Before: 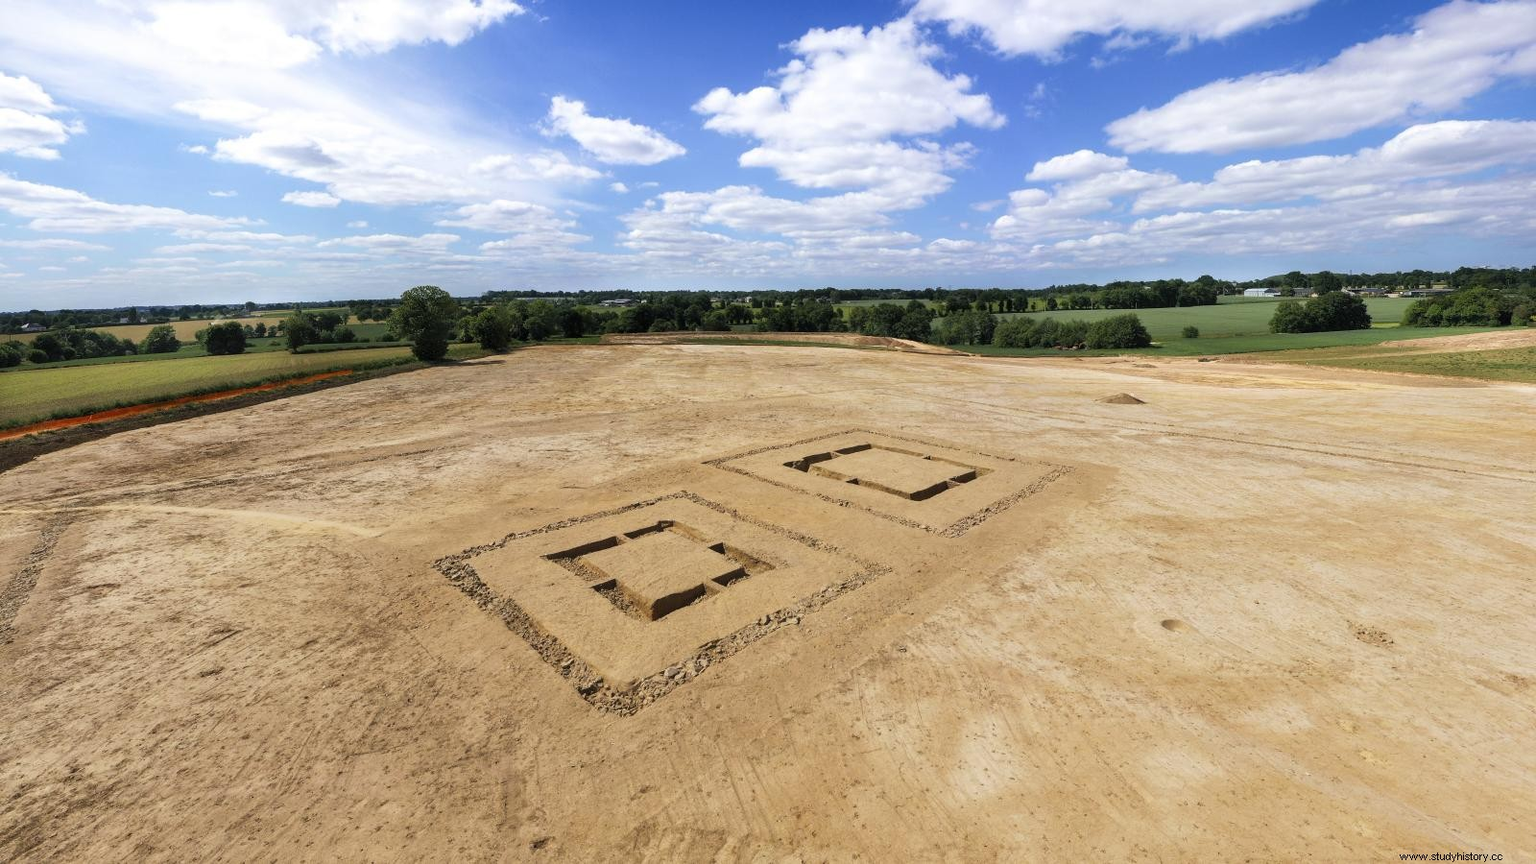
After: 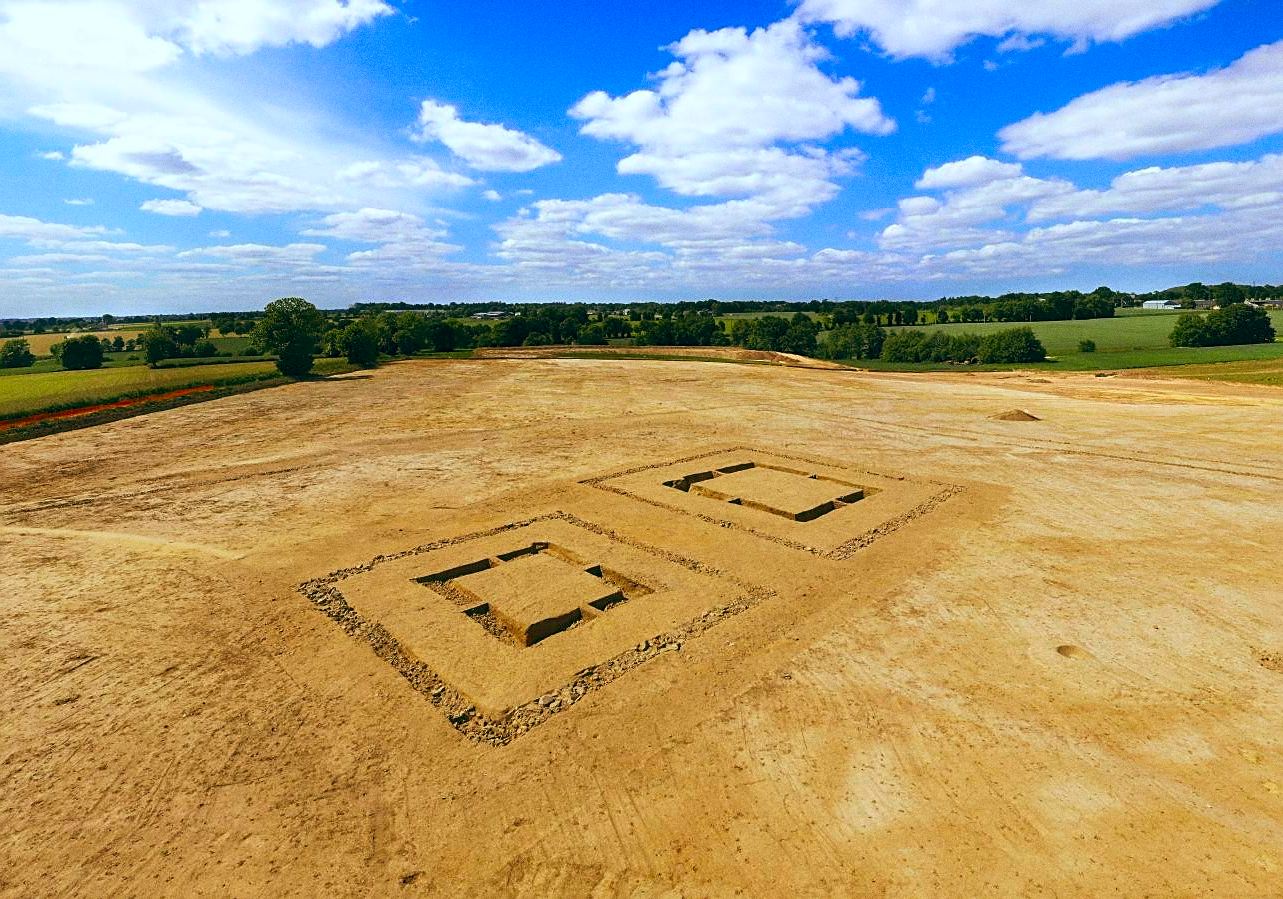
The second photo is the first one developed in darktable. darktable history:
grain: on, module defaults
color correction: saturation 2.15
sharpen: on, module defaults
color balance: lift [1, 0.994, 1.002, 1.006], gamma [0.957, 1.081, 1.016, 0.919], gain [0.97, 0.972, 1.01, 1.028], input saturation 91.06%, output saturation 79.8%
crop and rotate: left 9.597%, right 10.195%
rotate and perspective: automatic cropping original format, crop left 0, crop top 0
